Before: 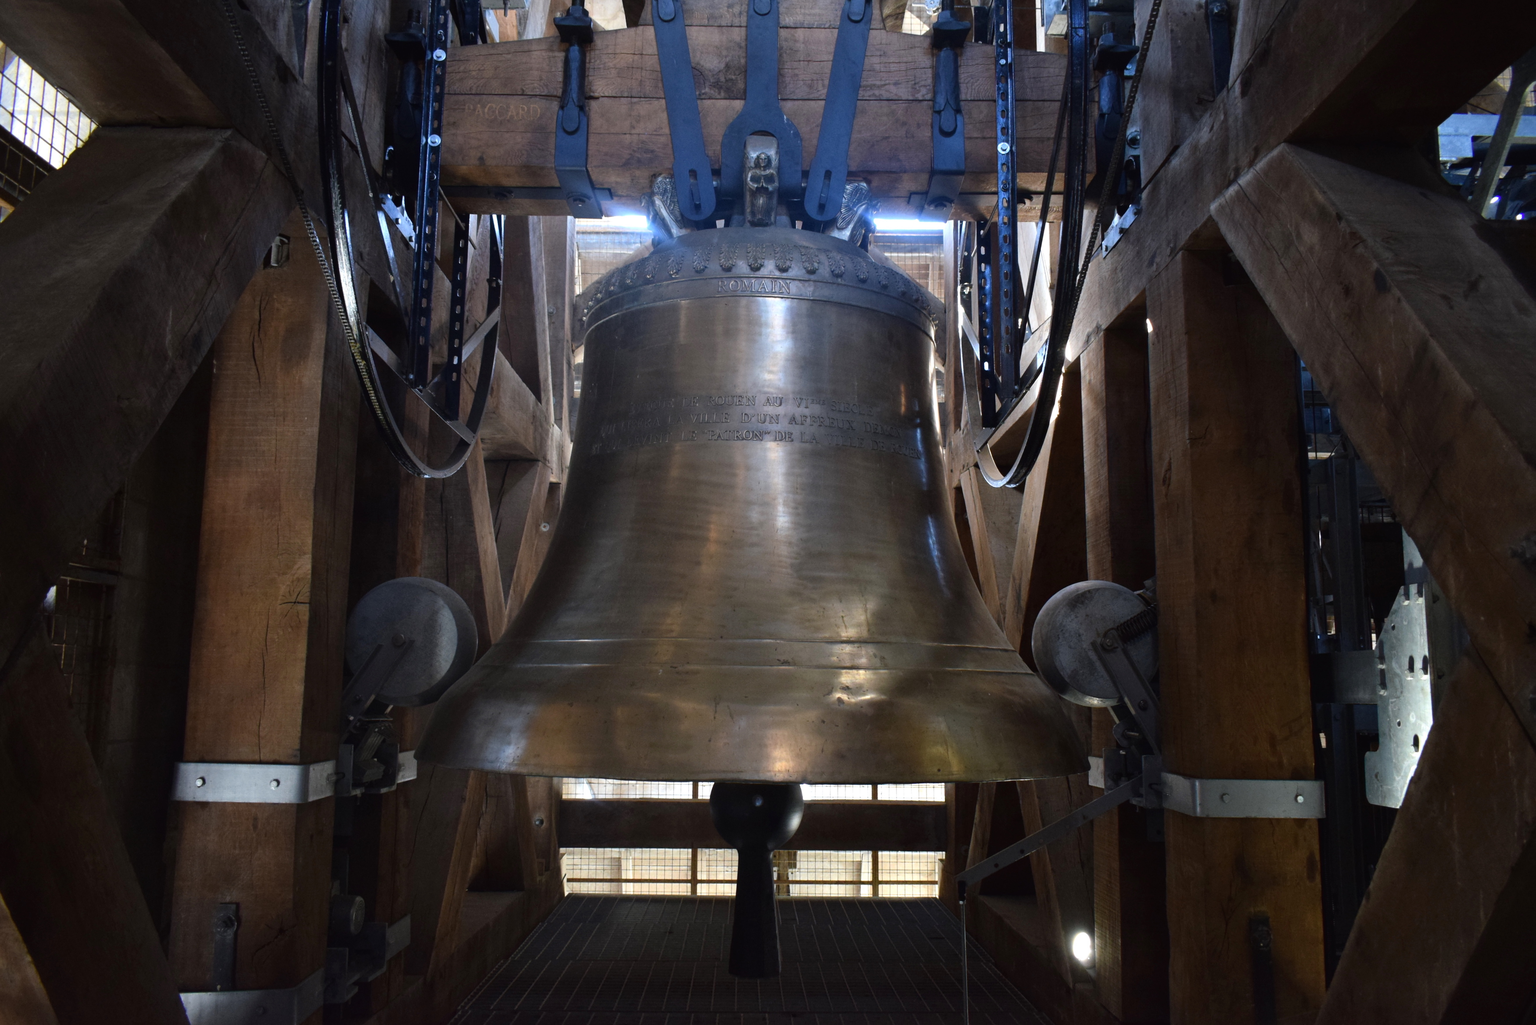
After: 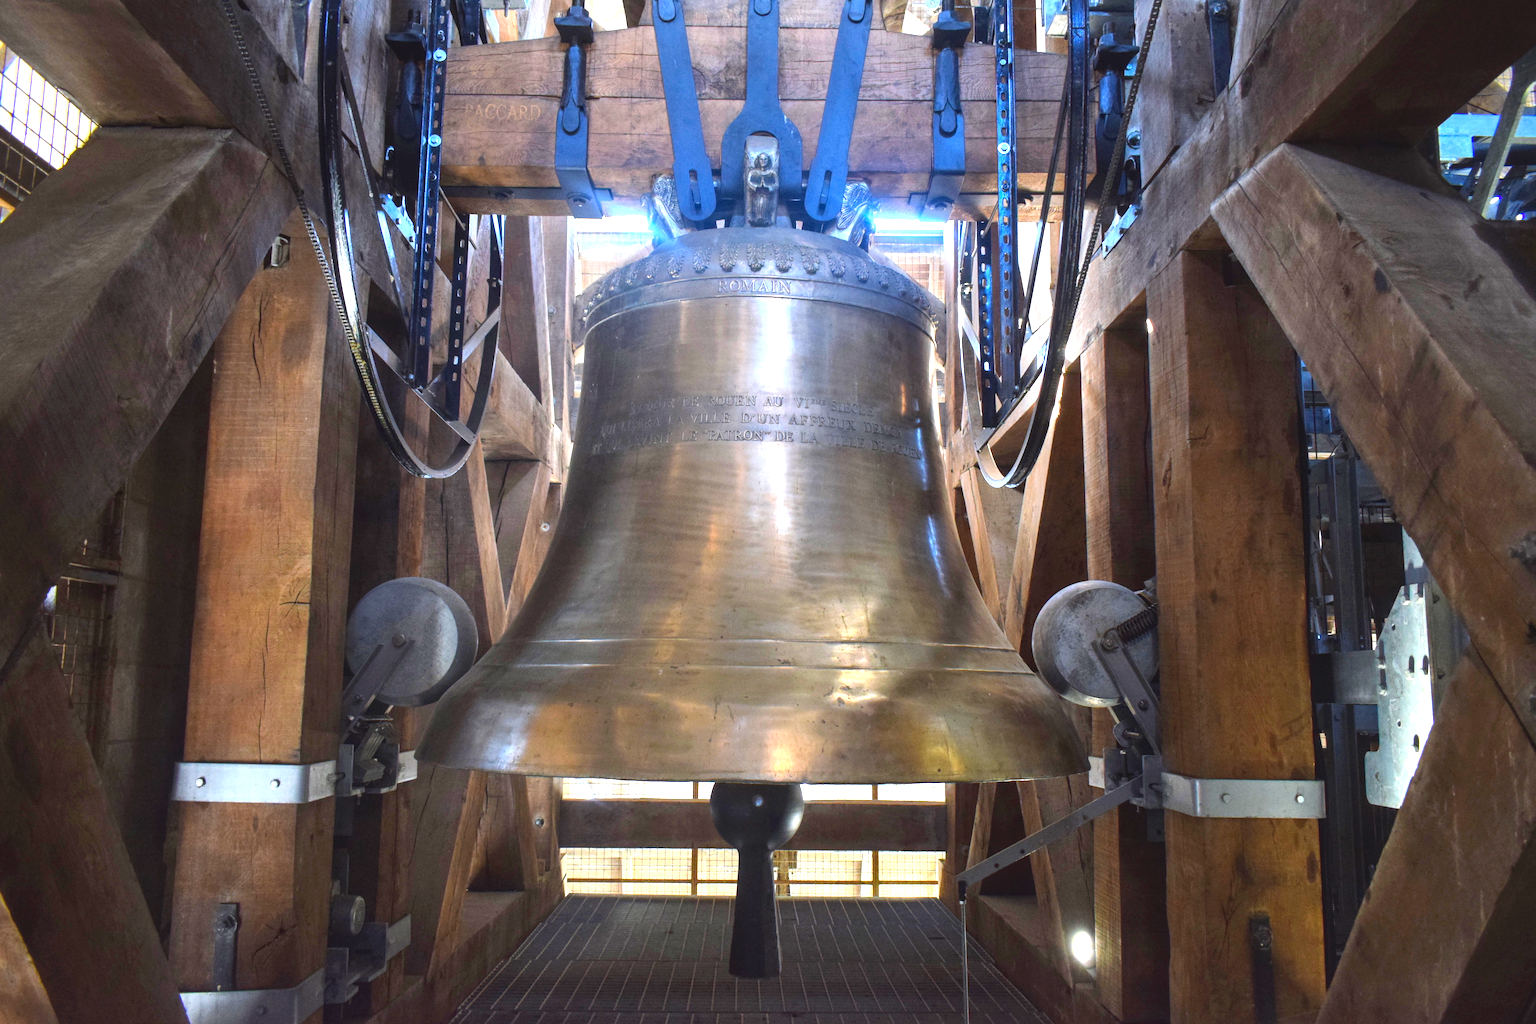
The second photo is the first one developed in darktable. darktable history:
local contrast: on, module defaults
contrast brightness saturation: contrast 0.07, brightness 0.18, saturation 0.4
exposure: black level correction 0, exposure 1.1 EV, compensate exposure bias true, compensate highlight preservation false
